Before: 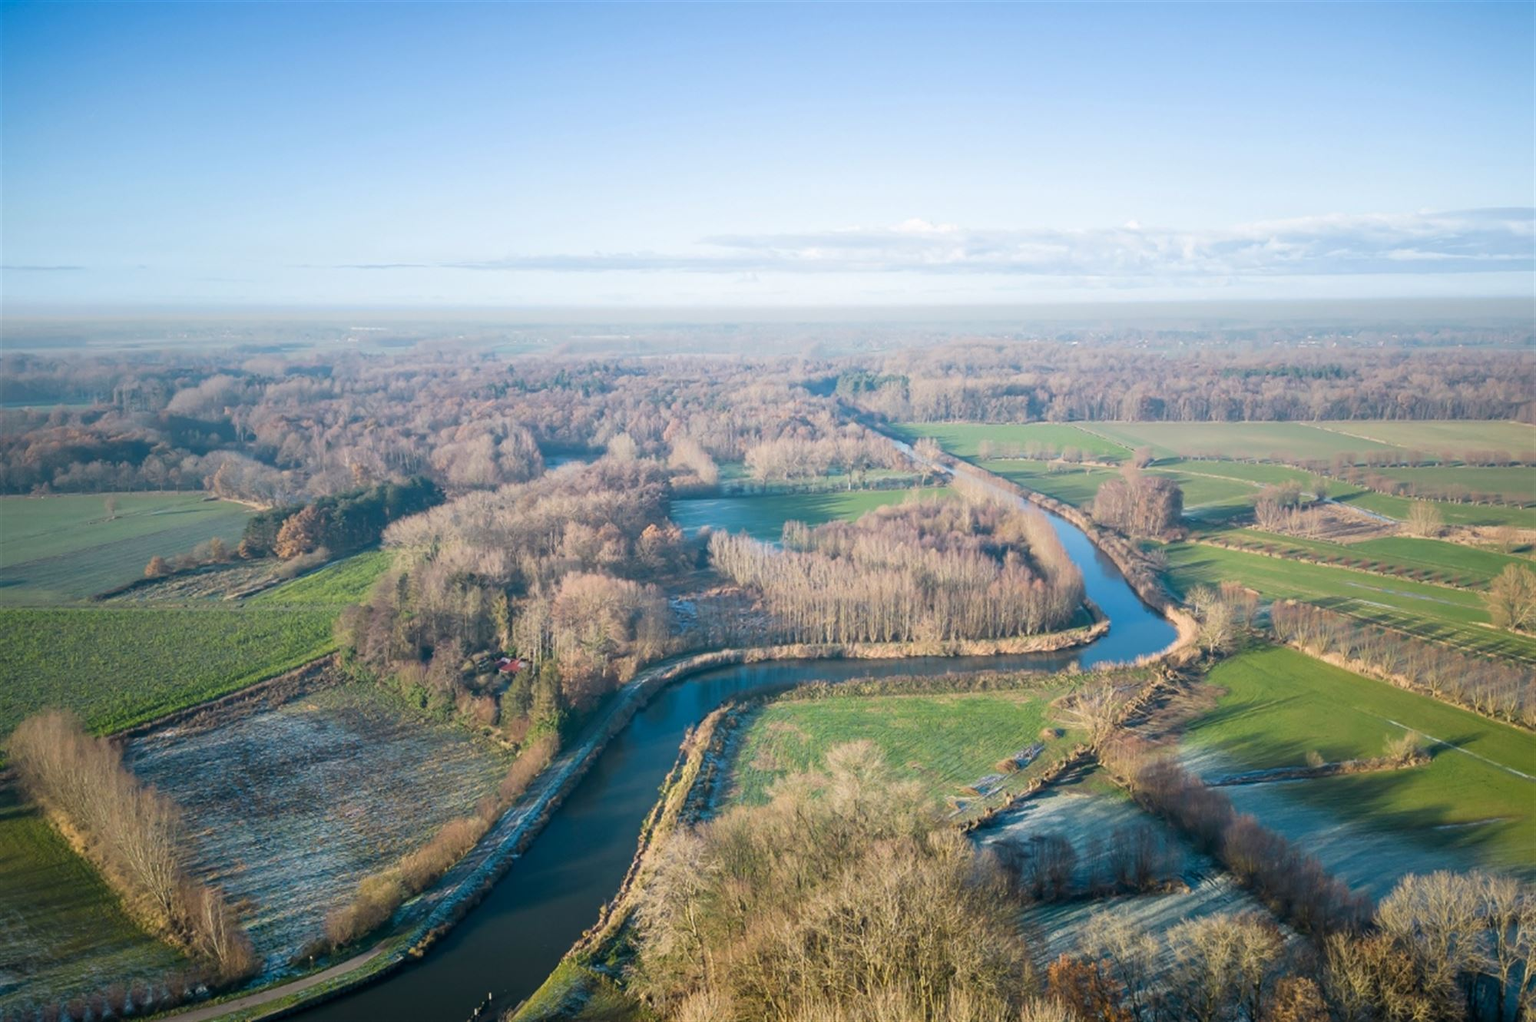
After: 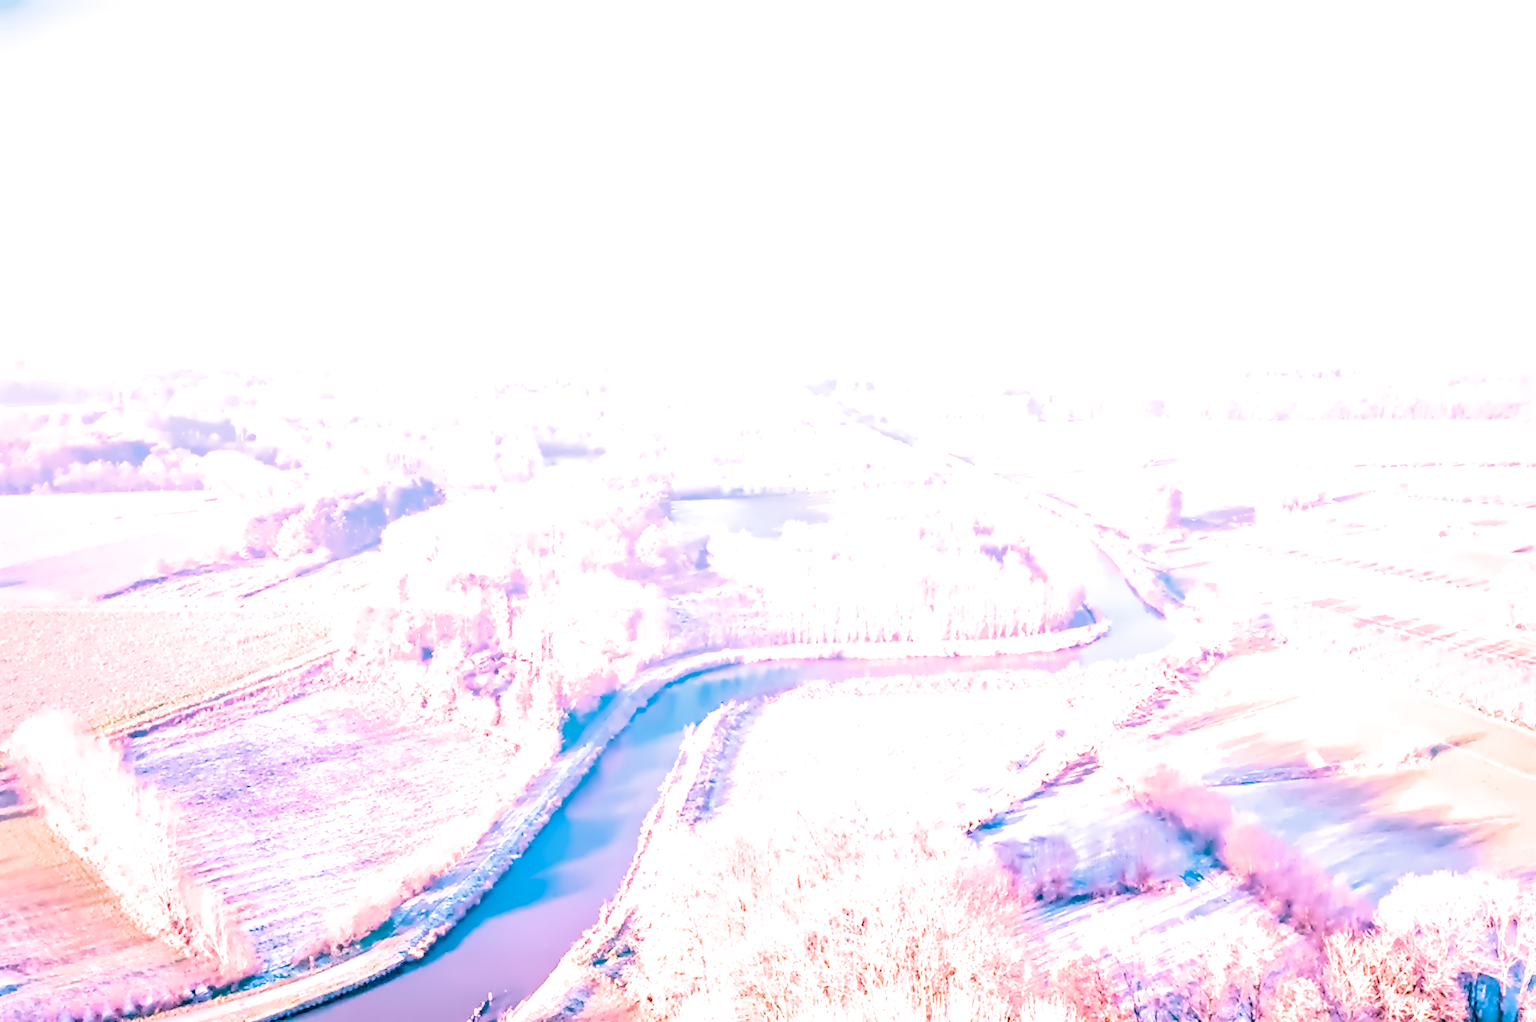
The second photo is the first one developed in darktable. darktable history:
contrast equalizer "denoise & sharpen": octaves 7, y [[0.5, 0.542, 0.583, 0.625, 0.667, 0.708], [0.5 ×6], [0.5 ×6], [0, 0.033, 0.067, 0.1, 0.133, 0.167], [0, 0.05, 0.1, 0.15, 0.2, 0.25]]
local contrast: on, module defaults
color calibration: x 0.355, y 0.367, temperature 4700.38 K
color balance rgb: perceptual saturation grading › global saturation 25%, global vibrance 20%
denoise (profiled): preserve shadows 1.52, scattering 0.002, a [-1, 0, 0], compensate highlight preservation false
diffuse or sharpen "local contrast": iterations 10, radius span 384, edge sensitivity 1, edge threshold 1, 1st order anisotropy -250%, 4th order anisotropy -250%, 1st order speed -50%, 4th order speed -50%, central radius 512
exposure: black level correction 0, exposure 1.741 EV, compensate exposure bias true, compensate highlight preservation false
highlight reconstruction: method clip highlights
lens correction: scale 1, crop 1, focal 50, aperture 6.3, distance 3.78, camera "Canon EOS RP", lens "Canon RF 50mm F1.8 STM"
white balance: red 2.229, blue 1.46
velvia: on, module defaults
filmic rgb: black relative exposure -3.31 EV, white relative exposure 3.45 EV, hardness 2.36, contrast 1.103
rgb levels: preserve colors max RGB
